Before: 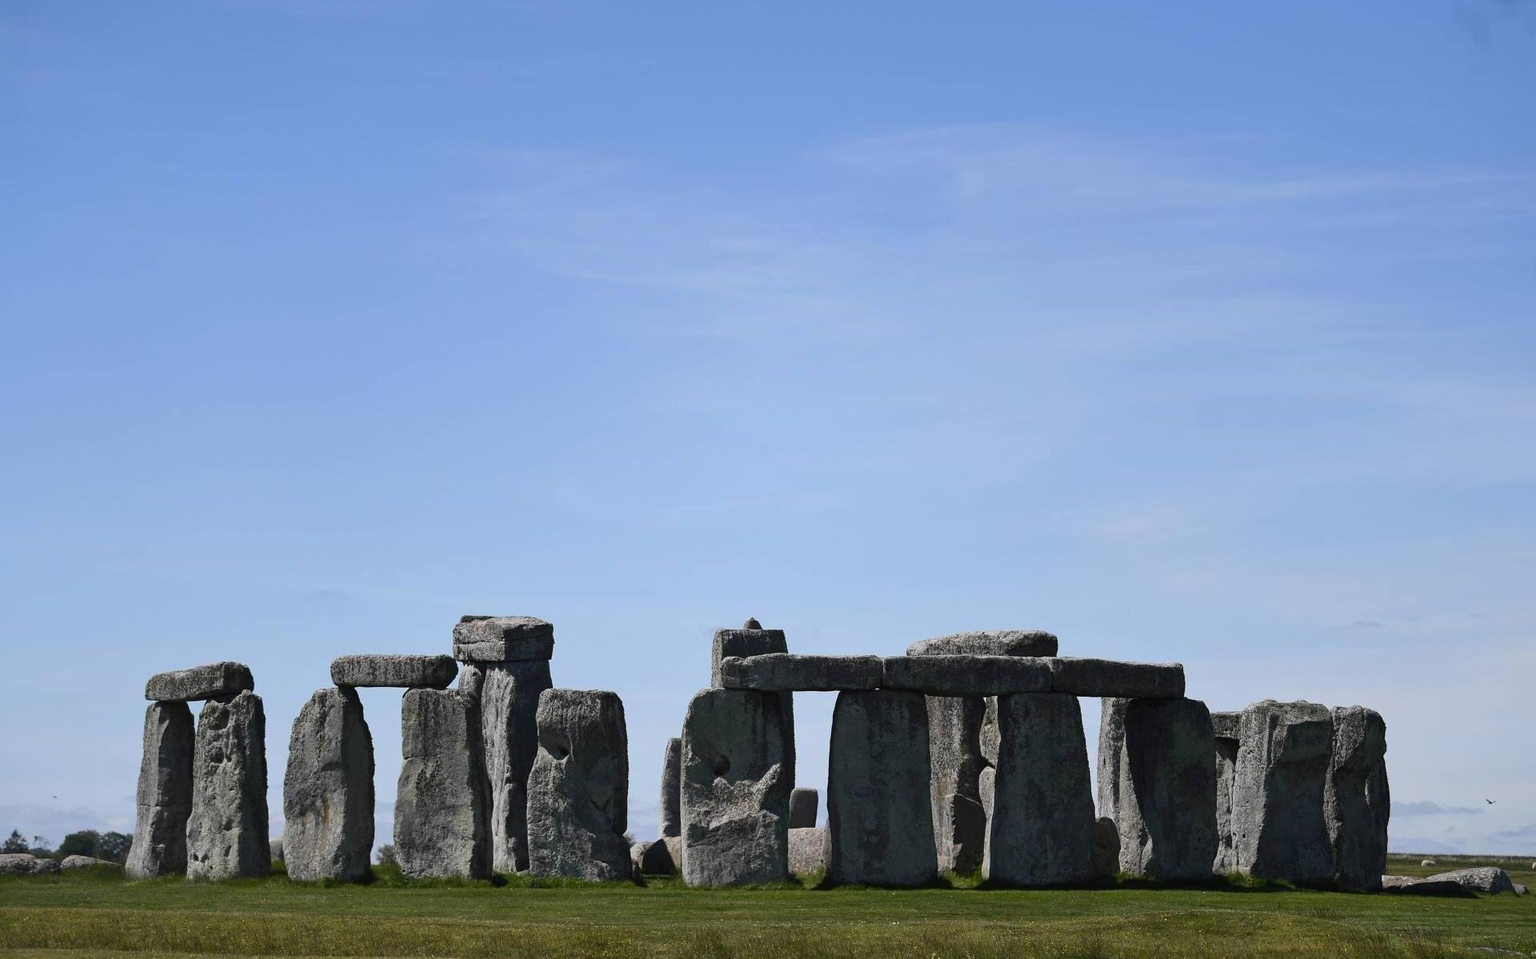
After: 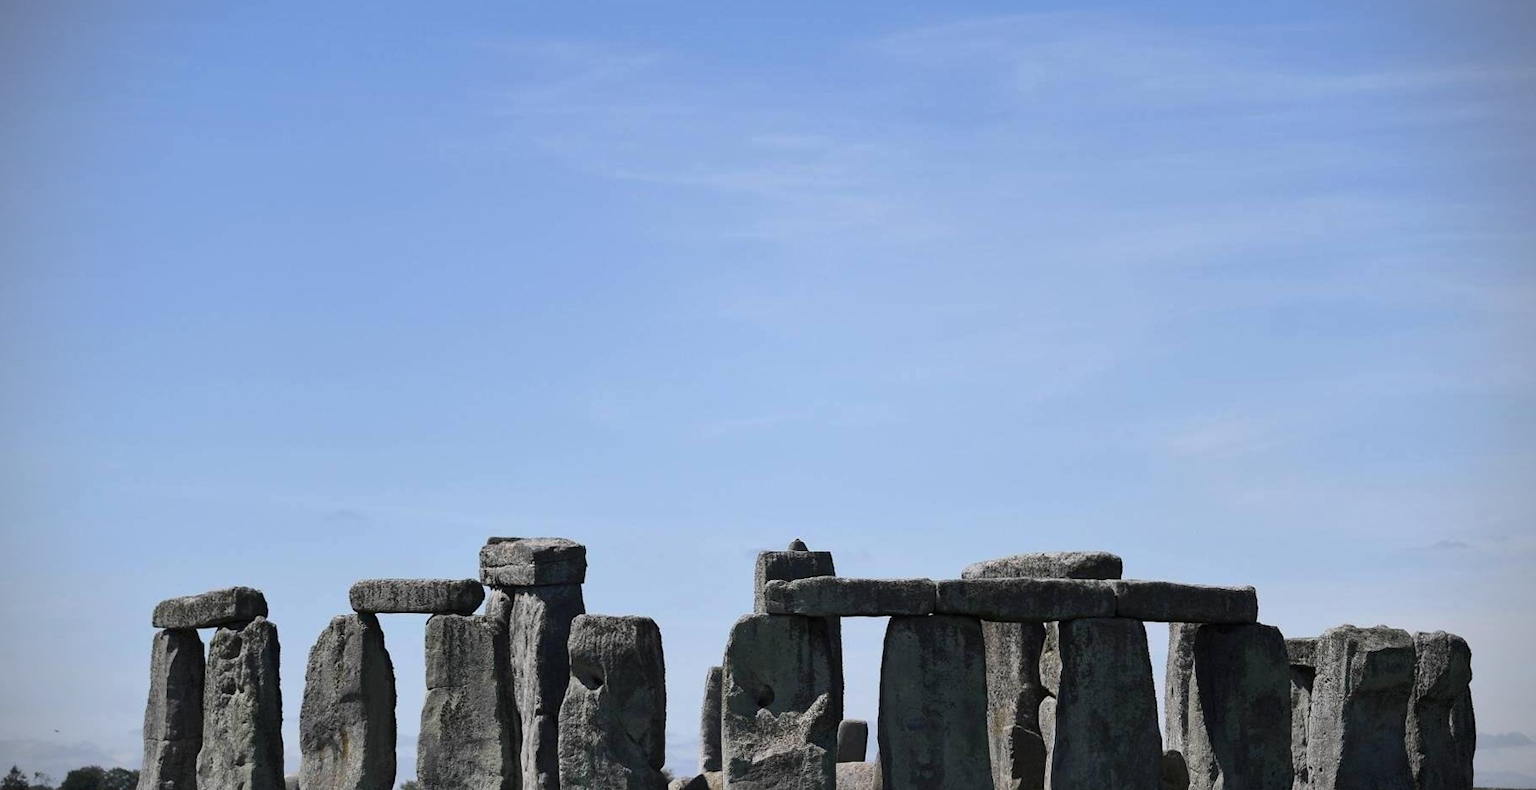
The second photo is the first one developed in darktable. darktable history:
local contrast: mode bilateral grid, contrast 20, coarseness 50, detail 120%, midtone range 0.2
crop and rotate: angle 0.115°, top 11.539%, right 5.626%, bottom 10.685%
vignetting: dithering 8-bit output
